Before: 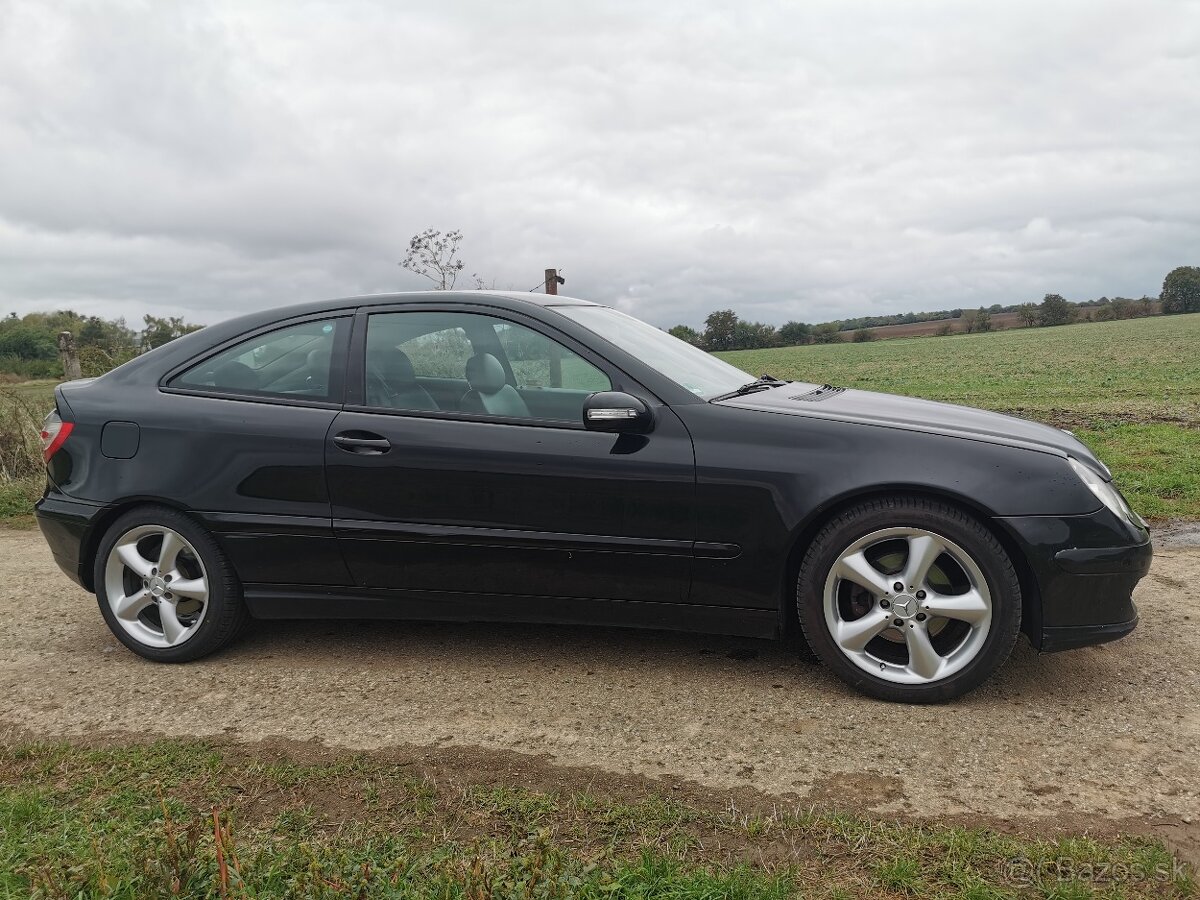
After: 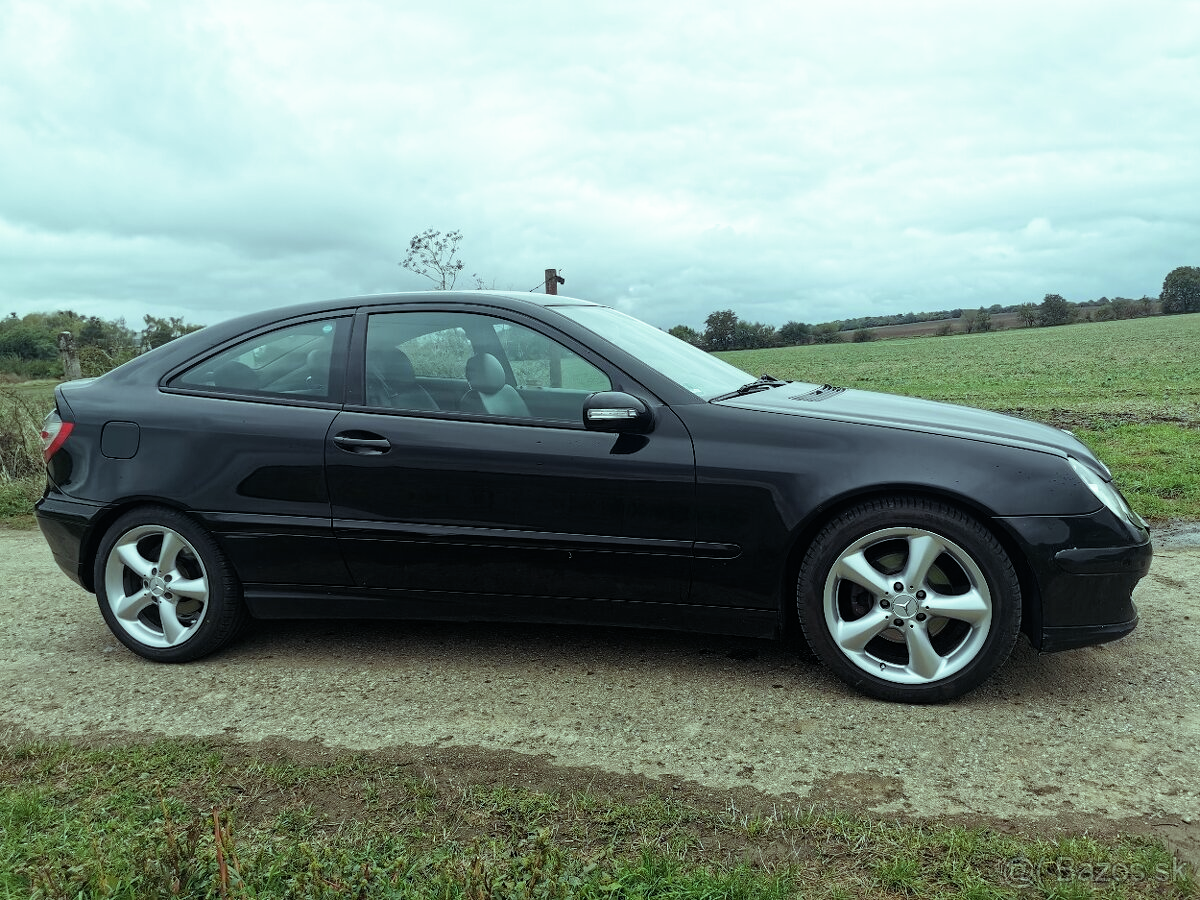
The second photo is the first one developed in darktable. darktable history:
filmic rgb: black relative exposure -12.8 EV, white relative exposure 2.8 EV, threshold 3 EV, target black luminance 0%, hardness 8.54, latitude 70.41%, contrast 1.133, shadows ↔ highlights balance -0.395%, color science v4 (2020), enable highlight reconstruction true
color balance: mode lift, gamma, gain (sRGB), lift [0.997, 0.979, 1.021, 1.011], gamma [1, 1.084, 0.916, 0.998], gain [1, 0.87, 1.13, 1.101], contrast 4.55%, contrast fulcrum 38.24%, output saturation 104.09%
